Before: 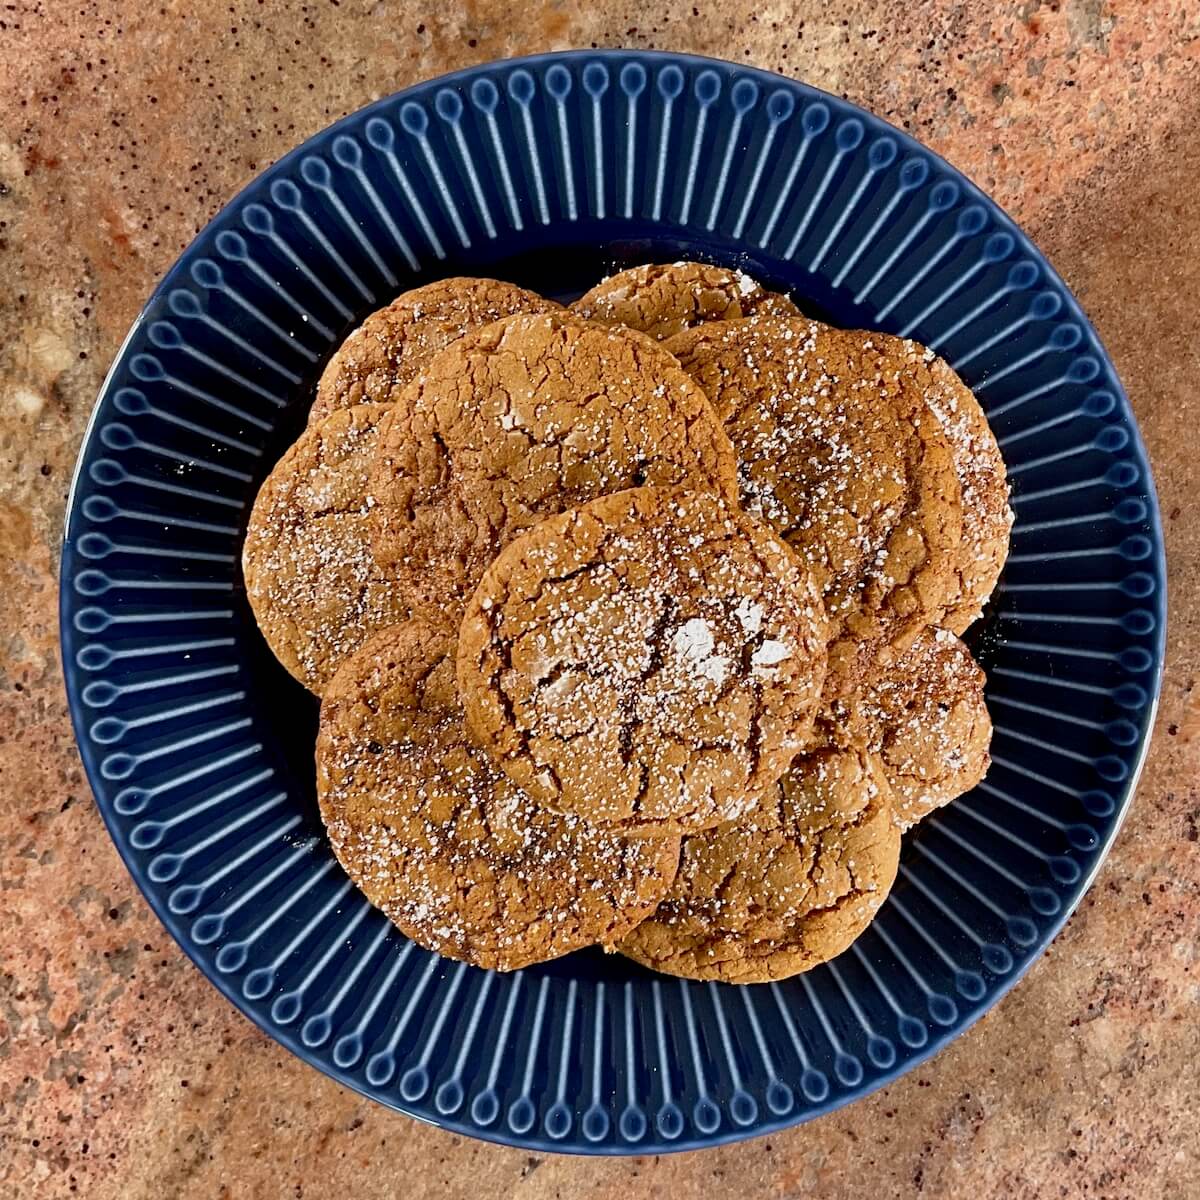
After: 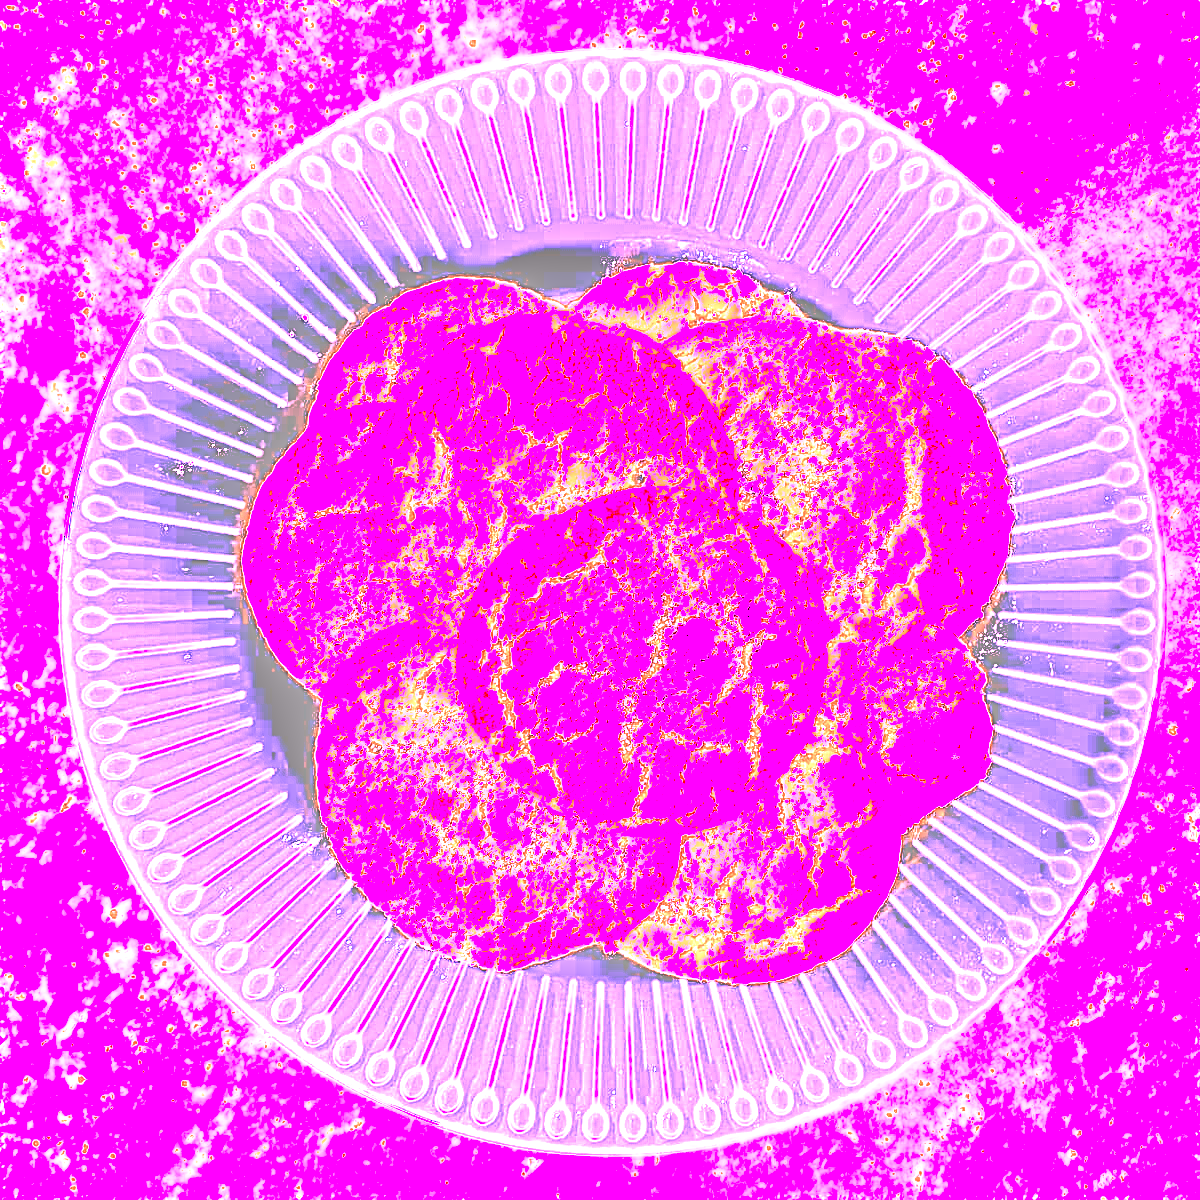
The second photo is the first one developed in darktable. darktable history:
sharpen: on, module defaults
white balance: red 8, blue 8
local contrast: on, module defaults
